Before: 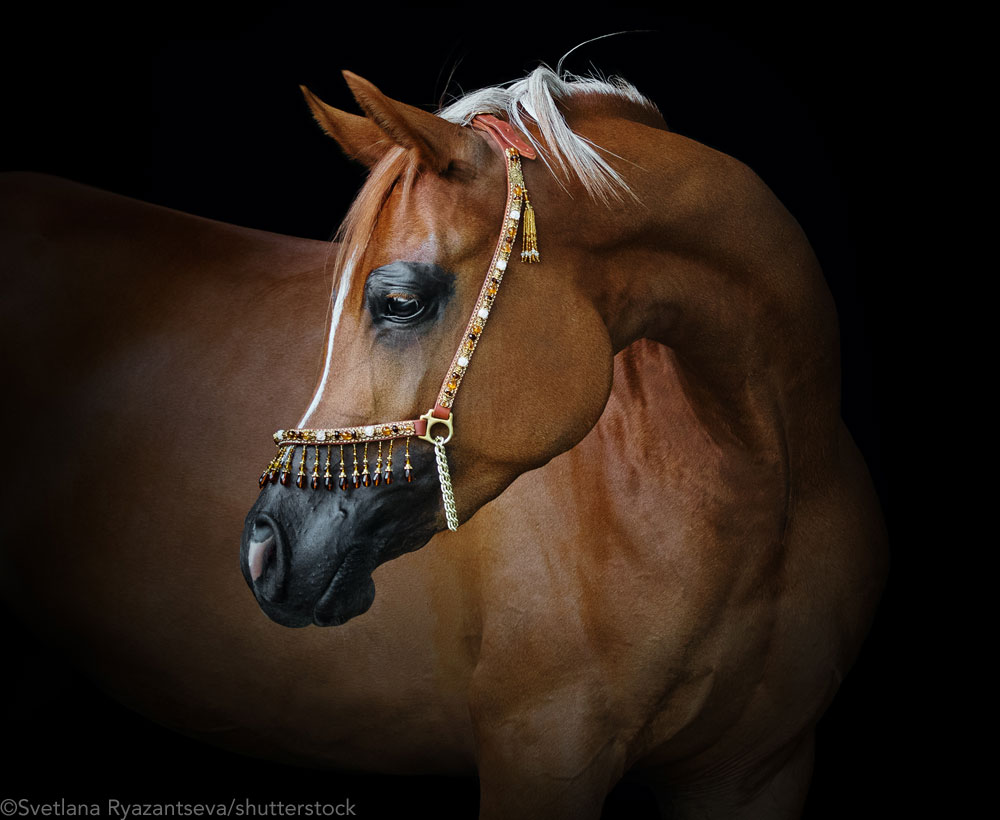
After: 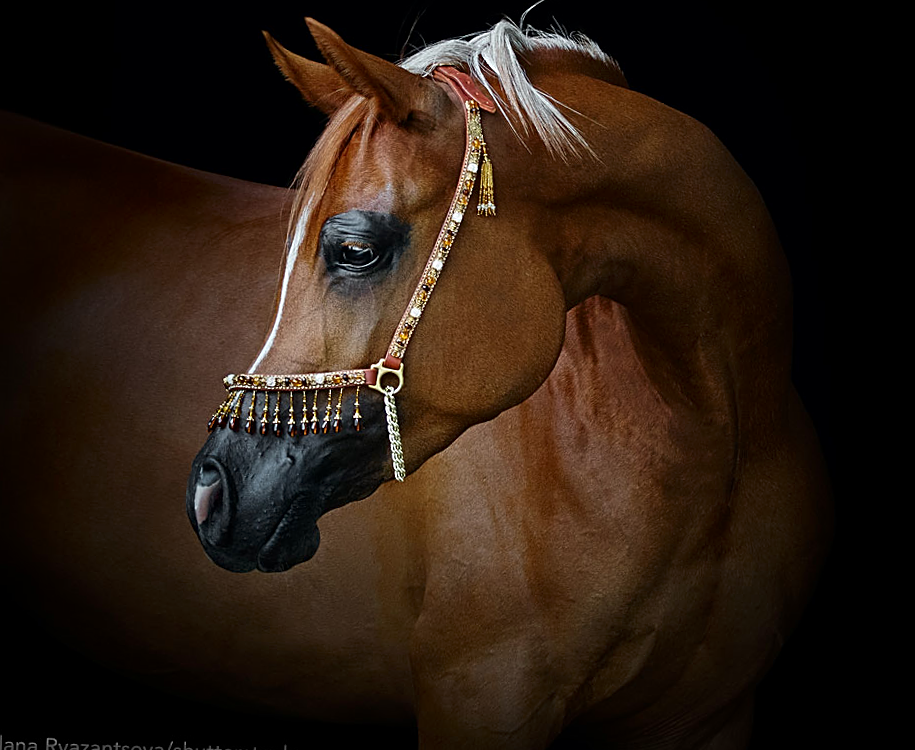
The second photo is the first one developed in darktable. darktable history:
contrast brightness saturation: brightness -0.09
sharpen: amount 0.6
crop and rotate: angle -1.96°, left 3.097%, top 4.154%, right 1.586%, bottom 0.529%
